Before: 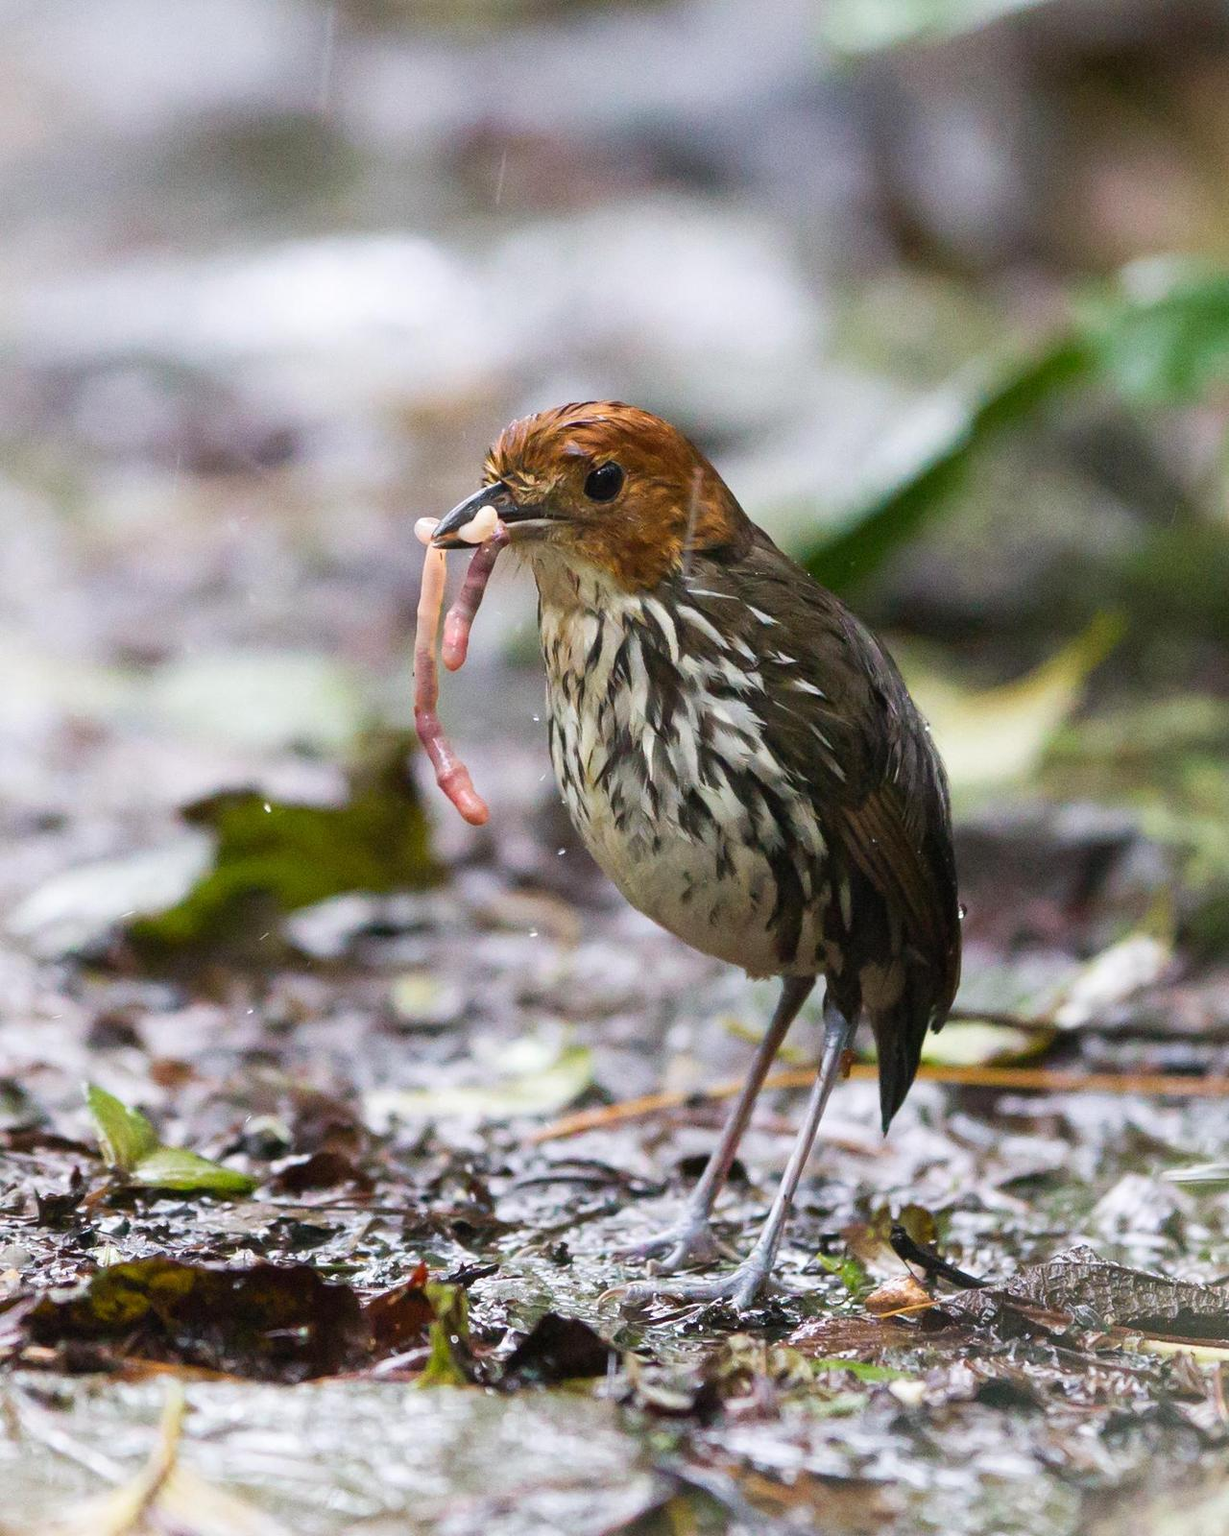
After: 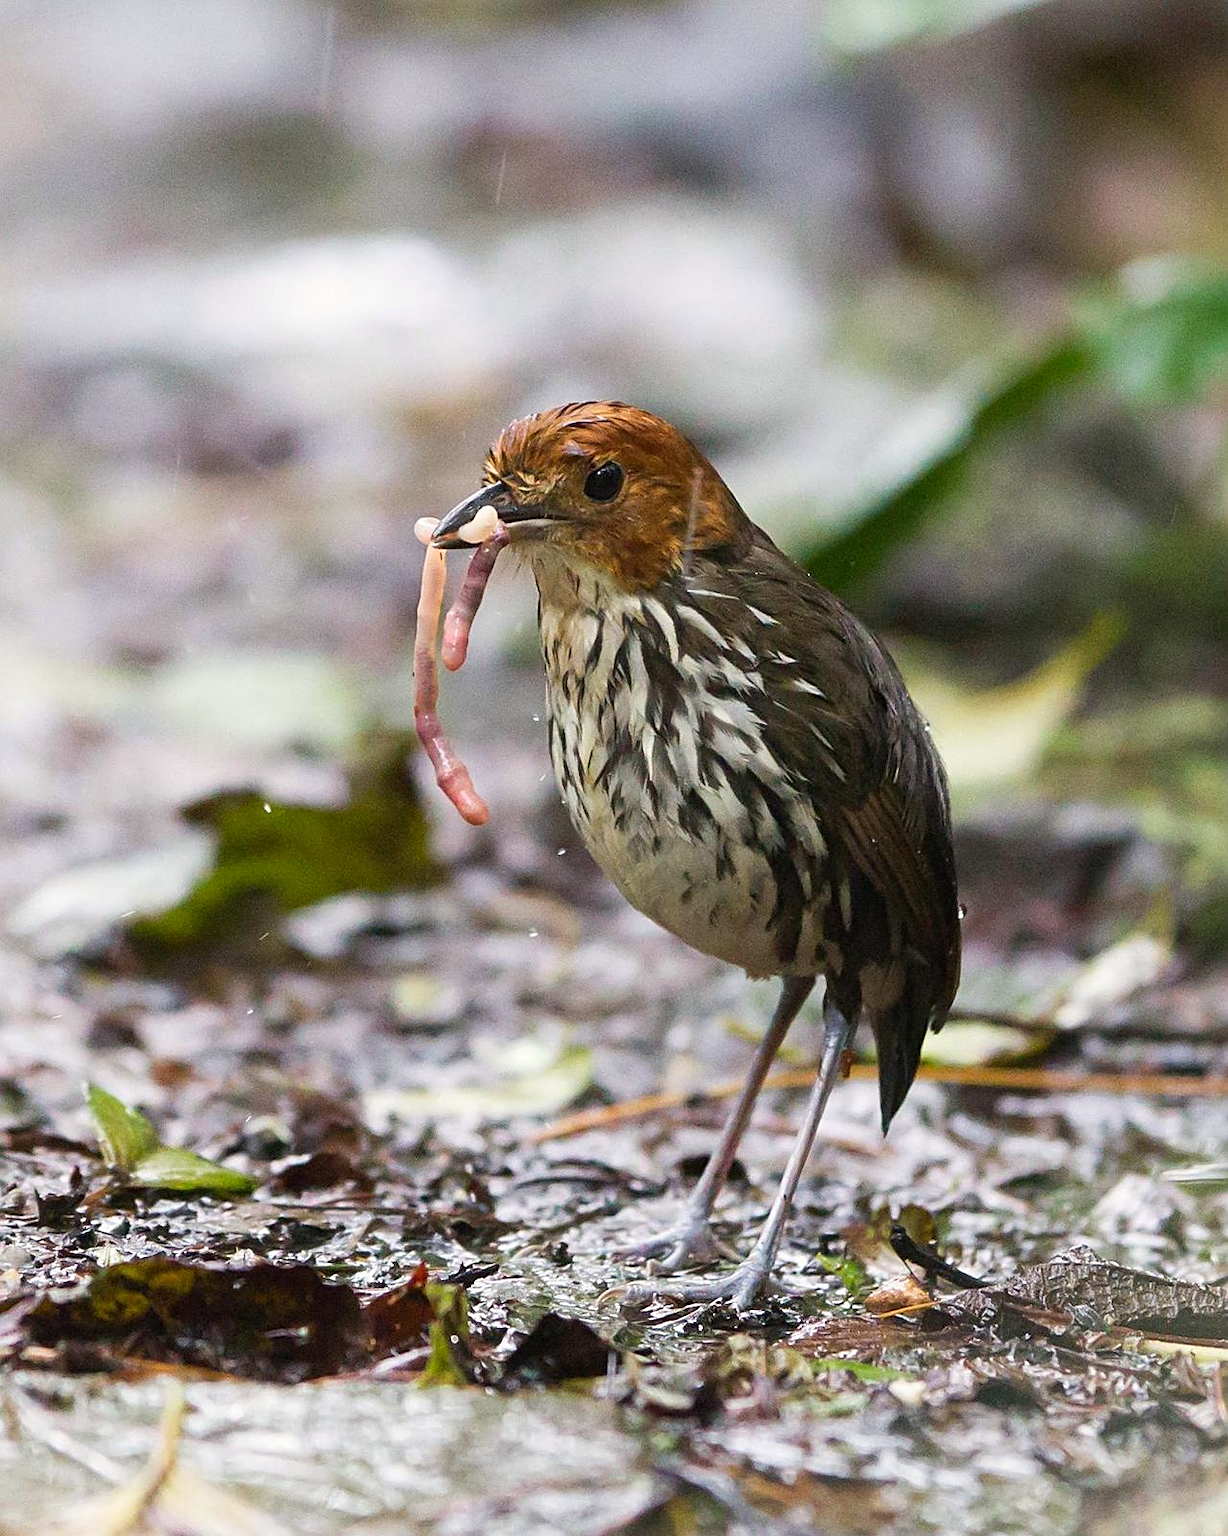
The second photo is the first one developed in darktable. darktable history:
sharpen: on, module defaults
color correction: highlights b* 2.94
